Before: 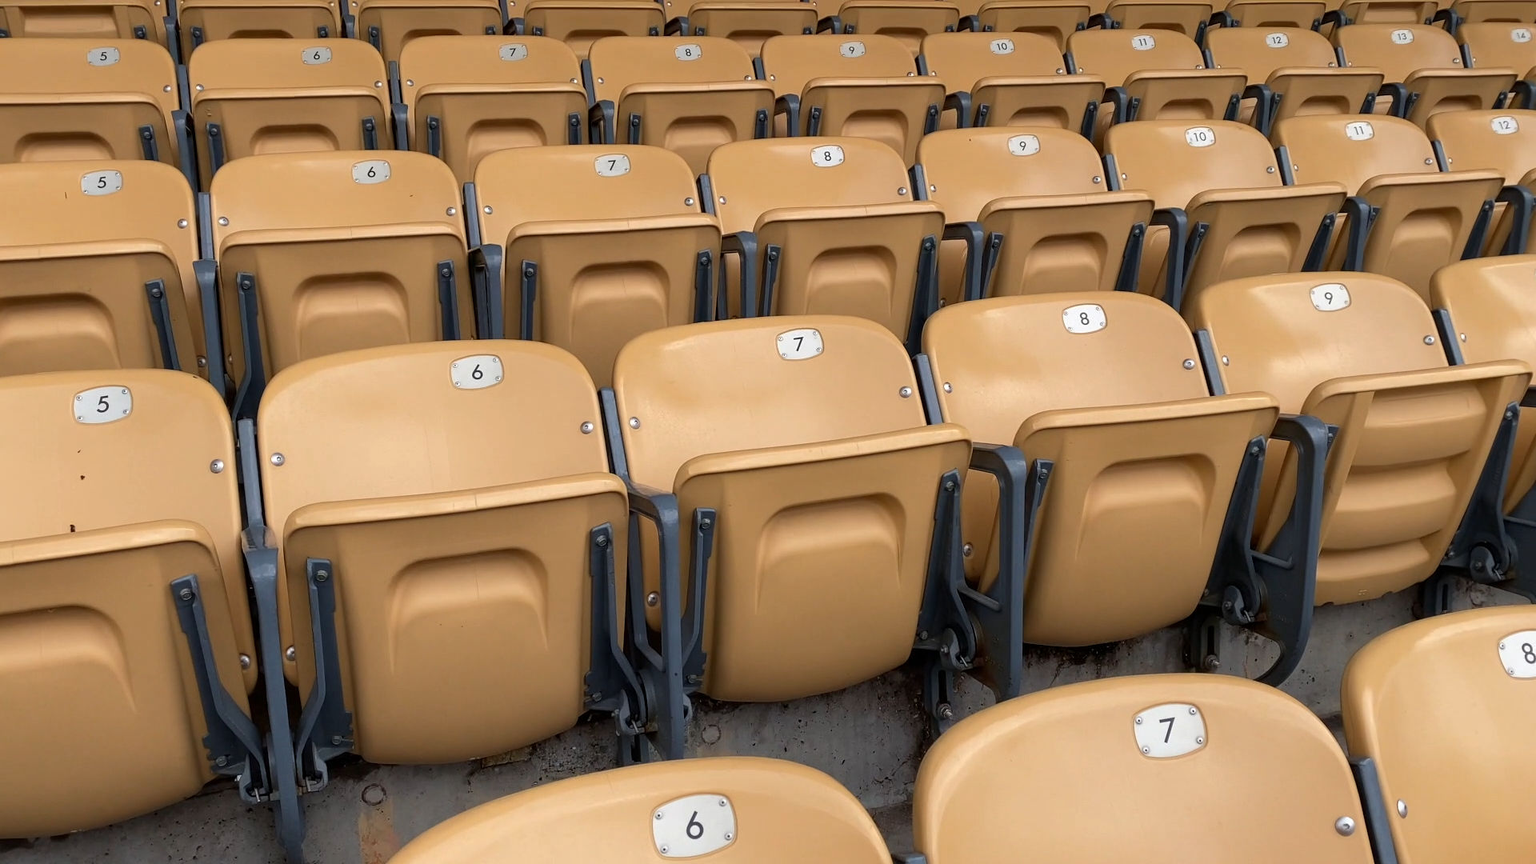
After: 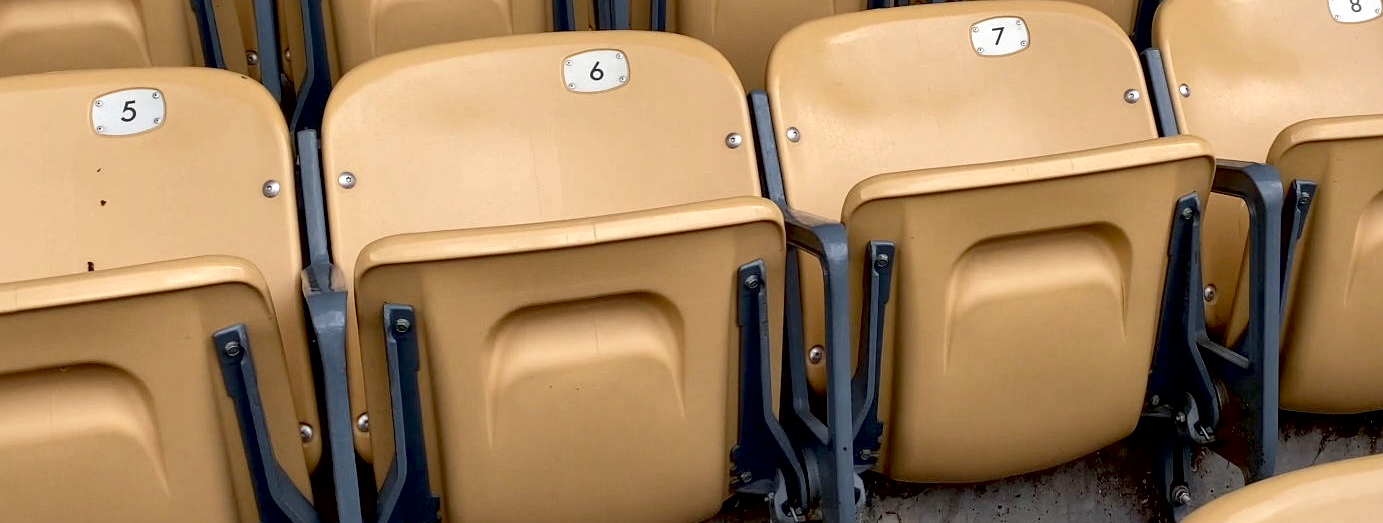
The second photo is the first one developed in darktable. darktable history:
exposure: black level correction 0.011, compensate highlight preservation false
local contrast: mode bilateral grid, contrast 25, coarseness 60, detail 151%, midtone range 0.2
crop: top 36.498%, right 27.964%, bottom 14.995%
